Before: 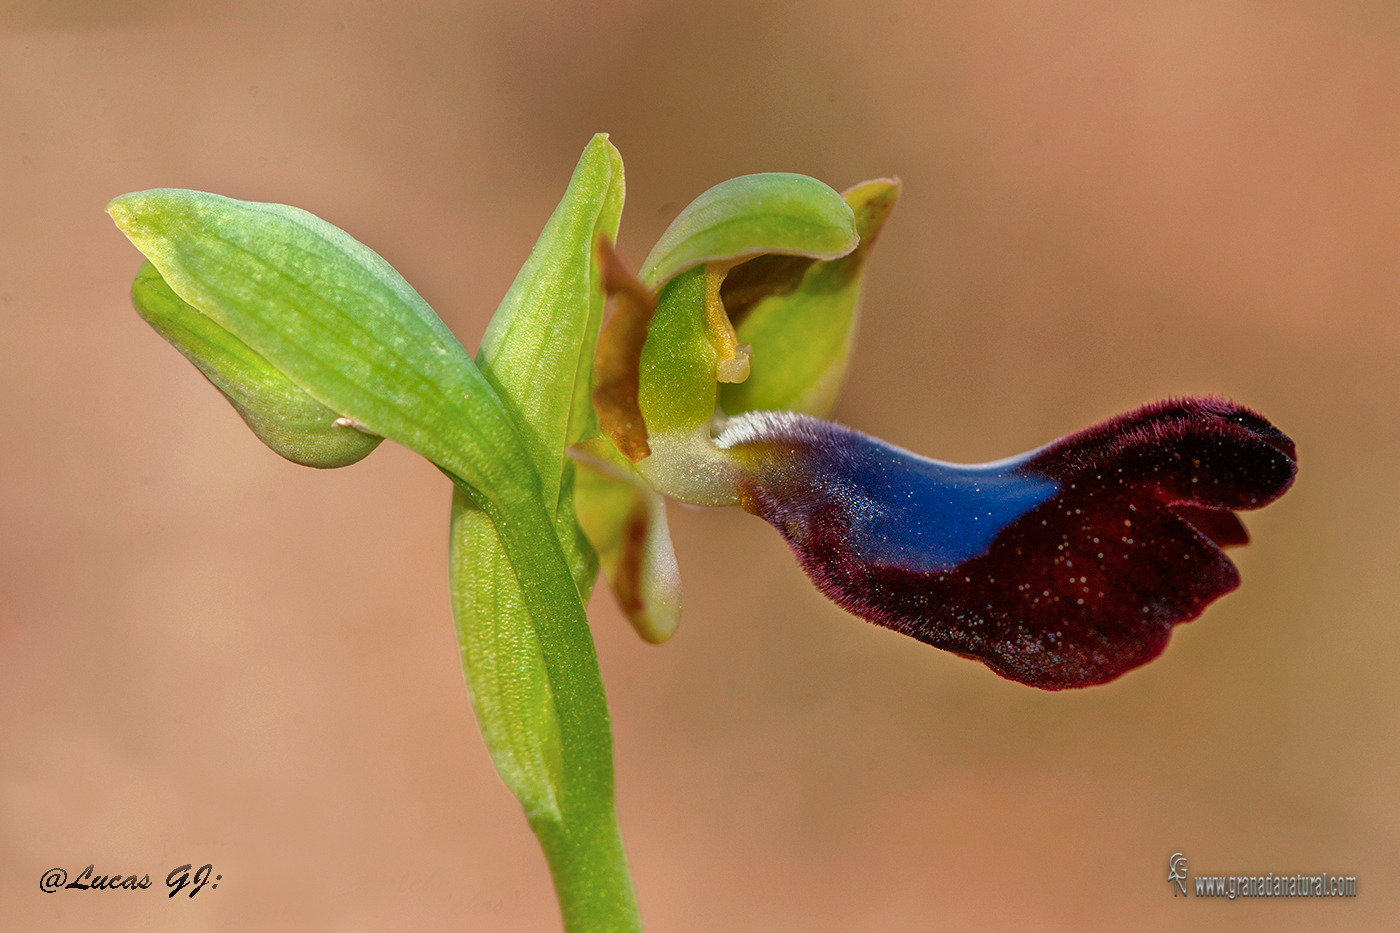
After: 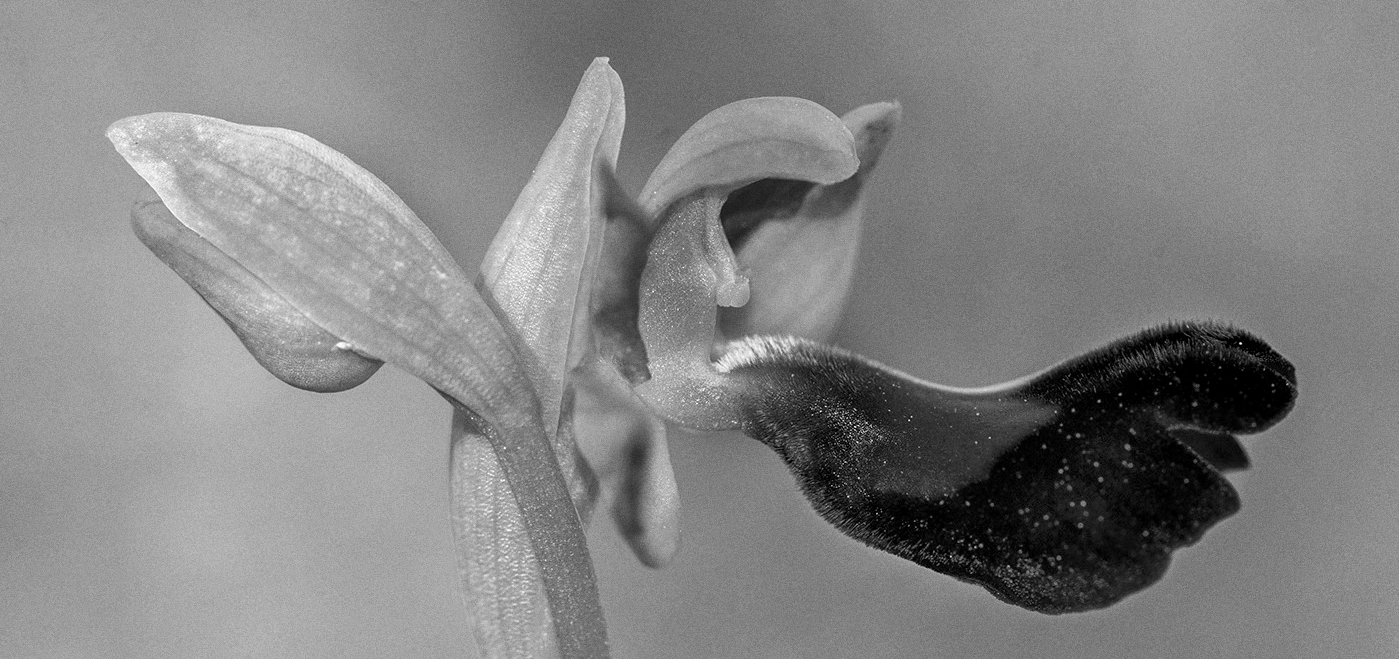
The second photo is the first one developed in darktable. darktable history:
crop and rotate: top 8.293%, bottom 20.996%
grain: coarseness 0.47 ISO
local contrast: highlights 100%, shadows 100%, detail 120%, midtone range 0.2
contrast brightness saturation: saturation -1
